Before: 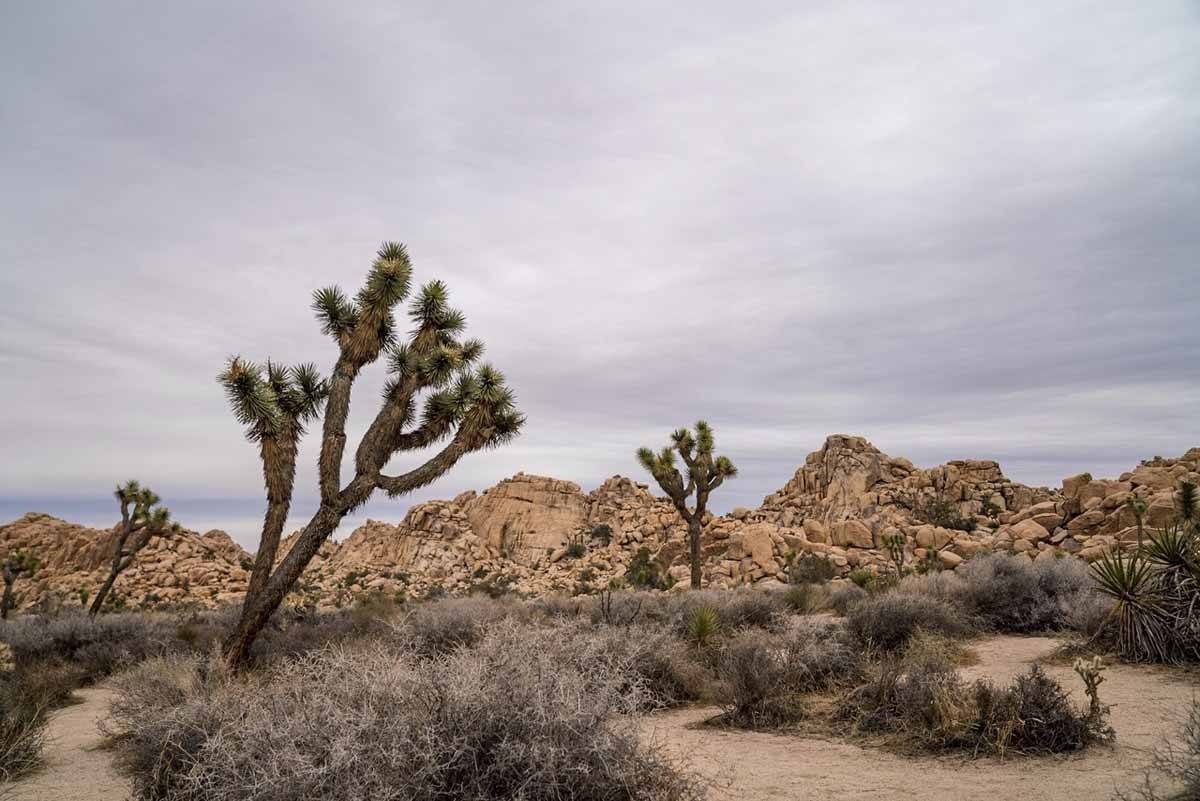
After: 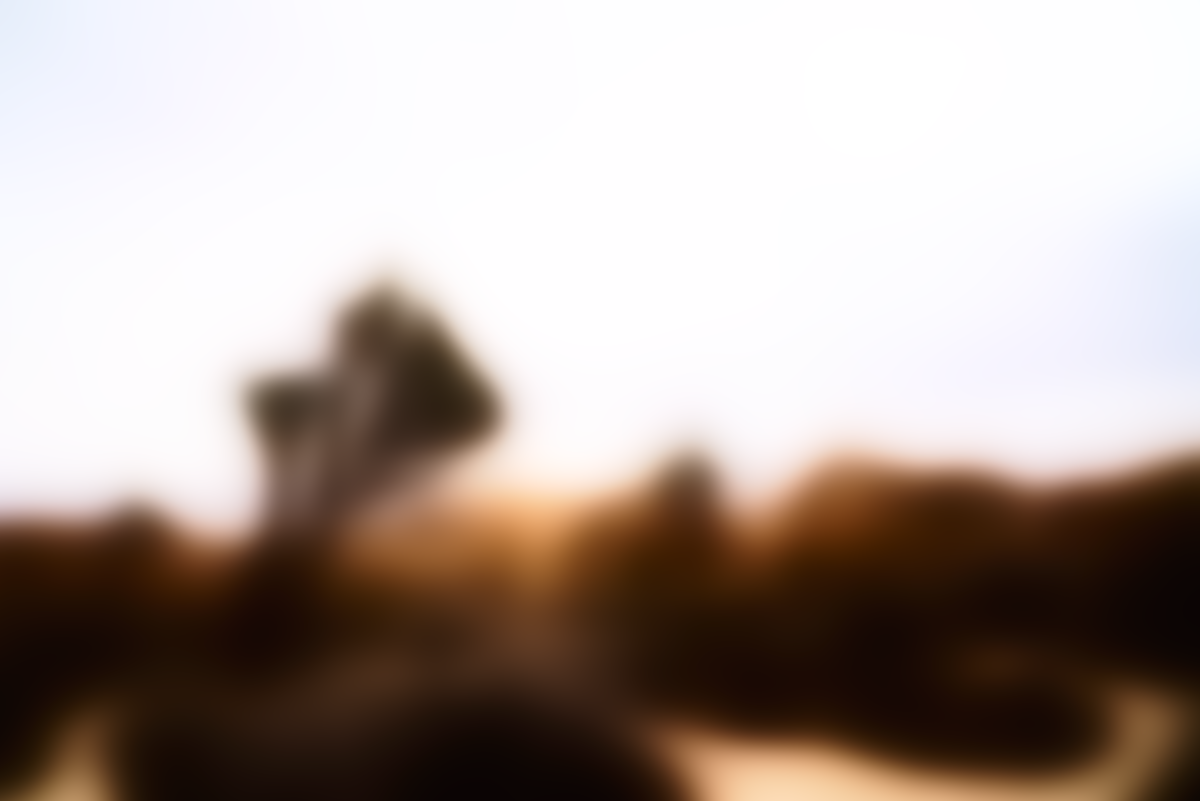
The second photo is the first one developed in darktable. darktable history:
base curve: curves: ch0 [(0, 0) (0.007, 0.004) (0.027, 0.03) (0.046, 0.07) (0.207, 0.54) (0.442, 0.872) (0.673, 0.972) (1, 1)], preserve colors none
lowpass: radius 31.92, contrast 1.72, brightness -0.98, saturation 0.94
exposure: exposure 0 EV, compensate highlight preservation false
contrast brightness saturation: contrast 0.2, brightness 0.16, saturation 0.22
